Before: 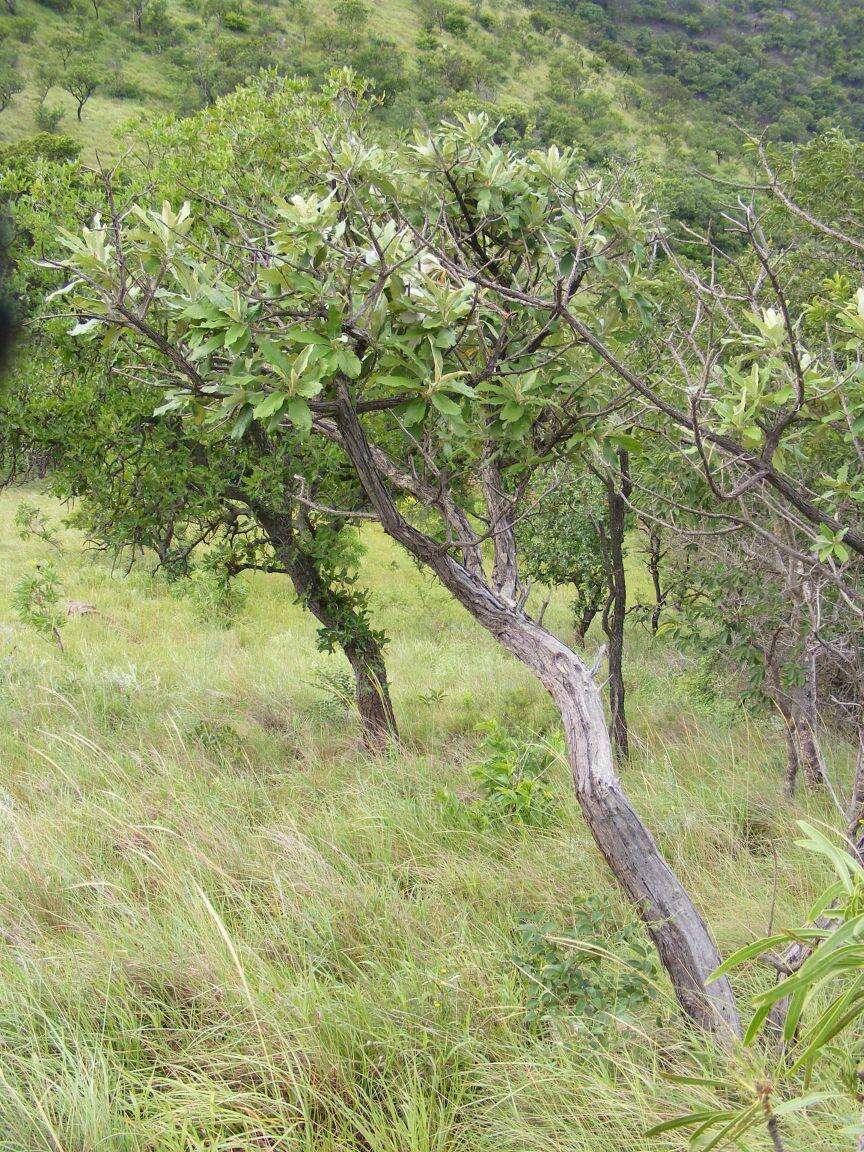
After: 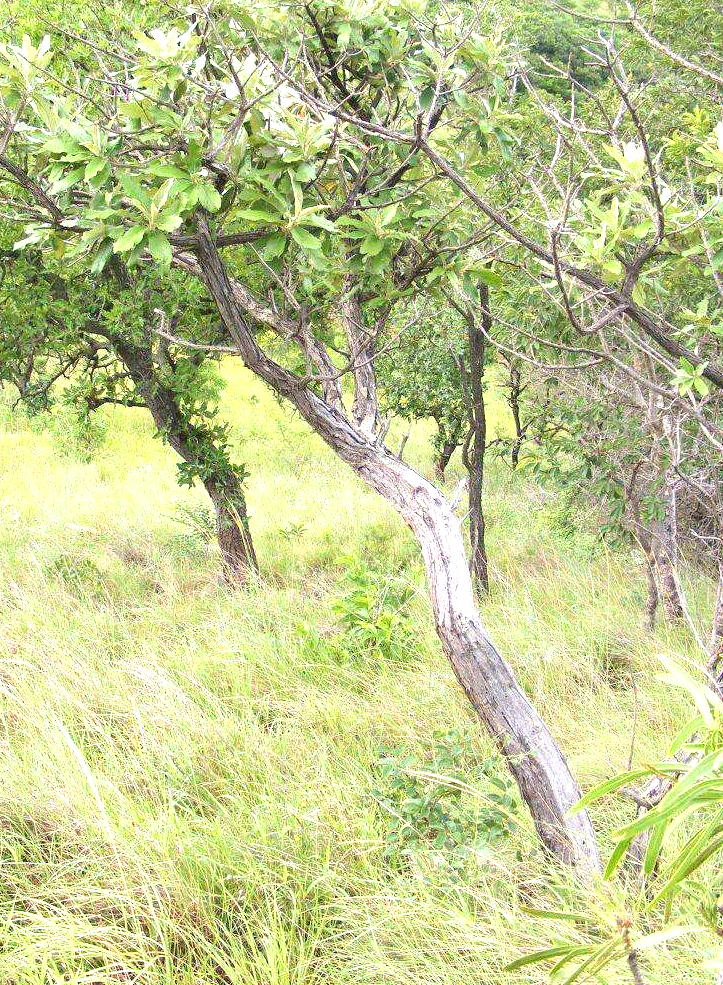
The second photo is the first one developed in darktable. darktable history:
exposure: exposure 1 EV, compensate exposure bias true, compensate highlight preservation false
crop: left 16.271%, top 14.414%
